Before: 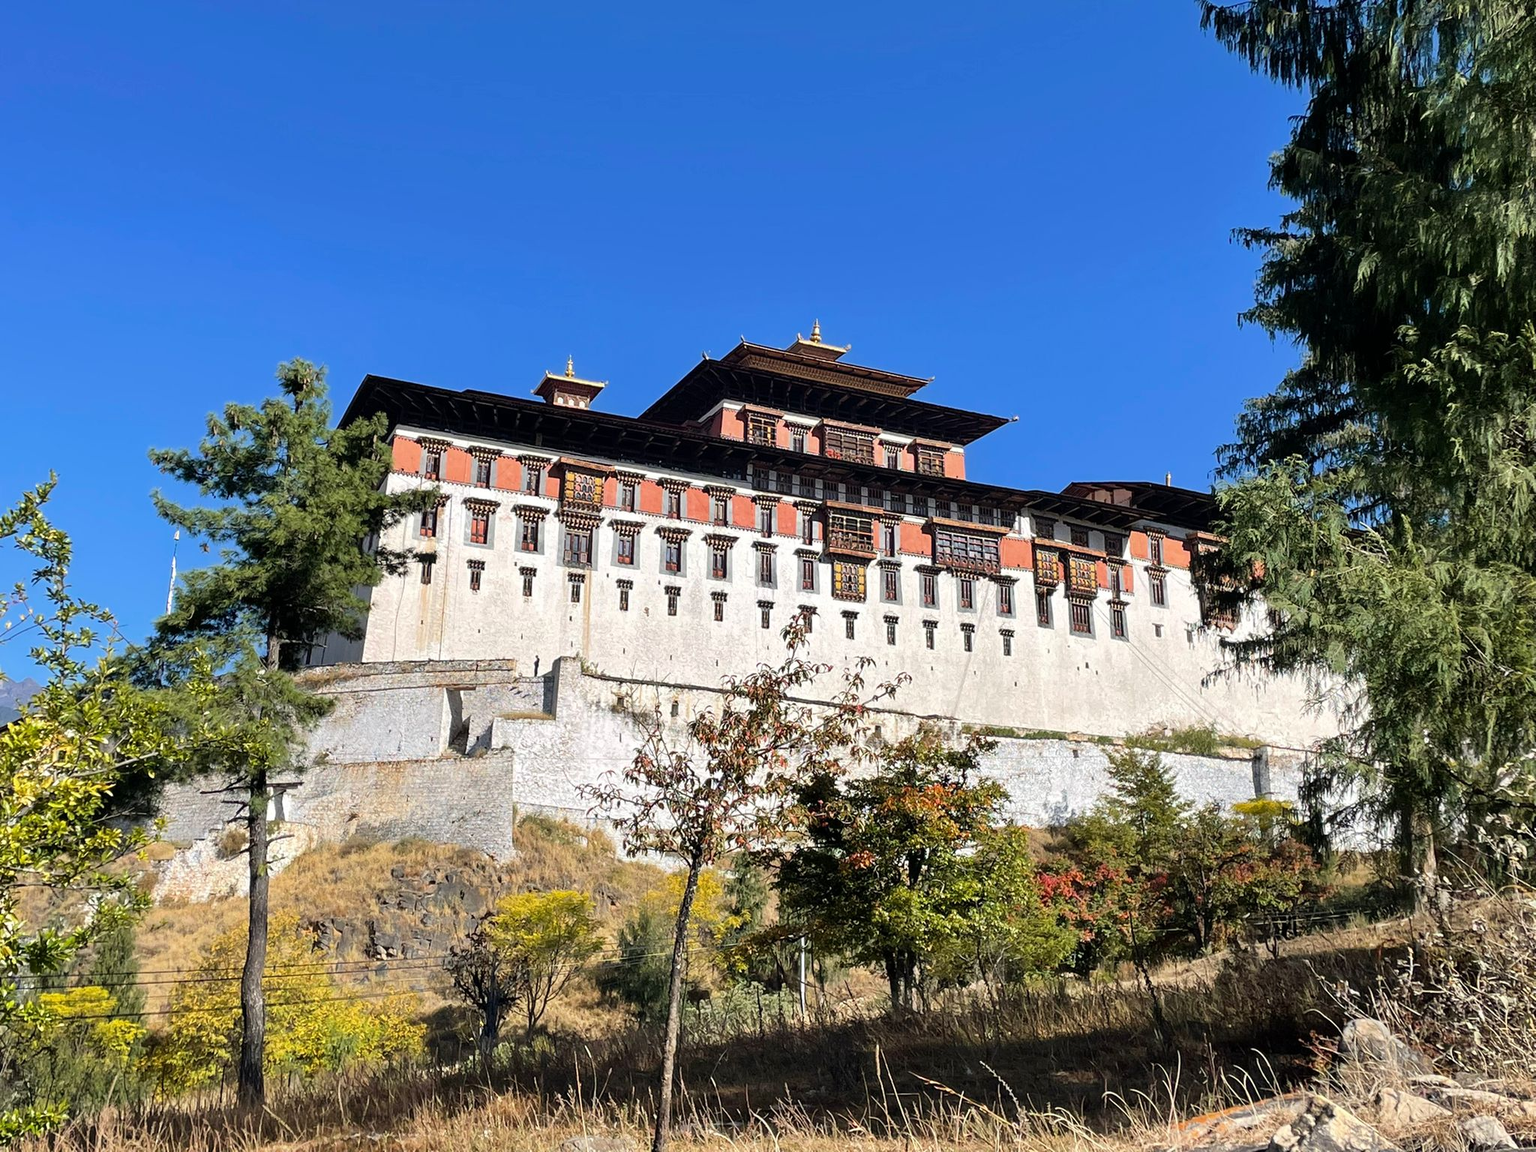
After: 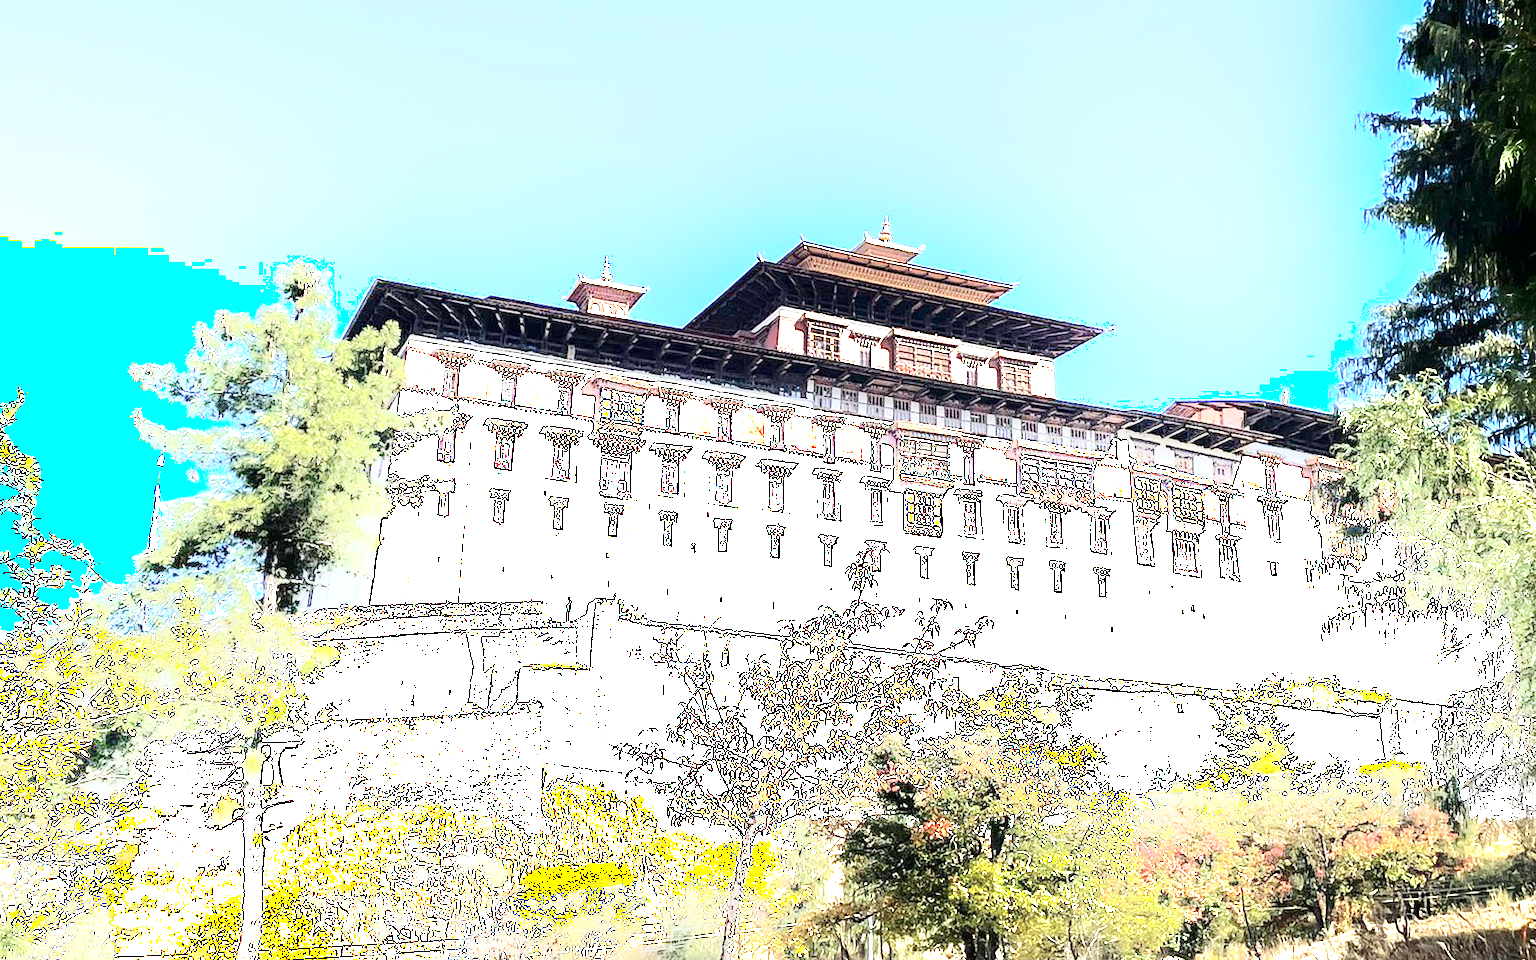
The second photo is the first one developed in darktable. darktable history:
shadows and highlights: shadows -89.23, highlights 88.59, shadows color adjustment 98.02%, highlights color adjustment 58.25%, soften with gaussian
crop and rotate: left 2.34%, top 11.203%, right 9.45%, bottom 15.242%
exposure: exposure 2.059 EV, compensate exposure bias true, compensate highlight preservation false
base curve: curves: ch0 [(0, 0) (0.472, 0.455) (1, 1)], preserve colors none
